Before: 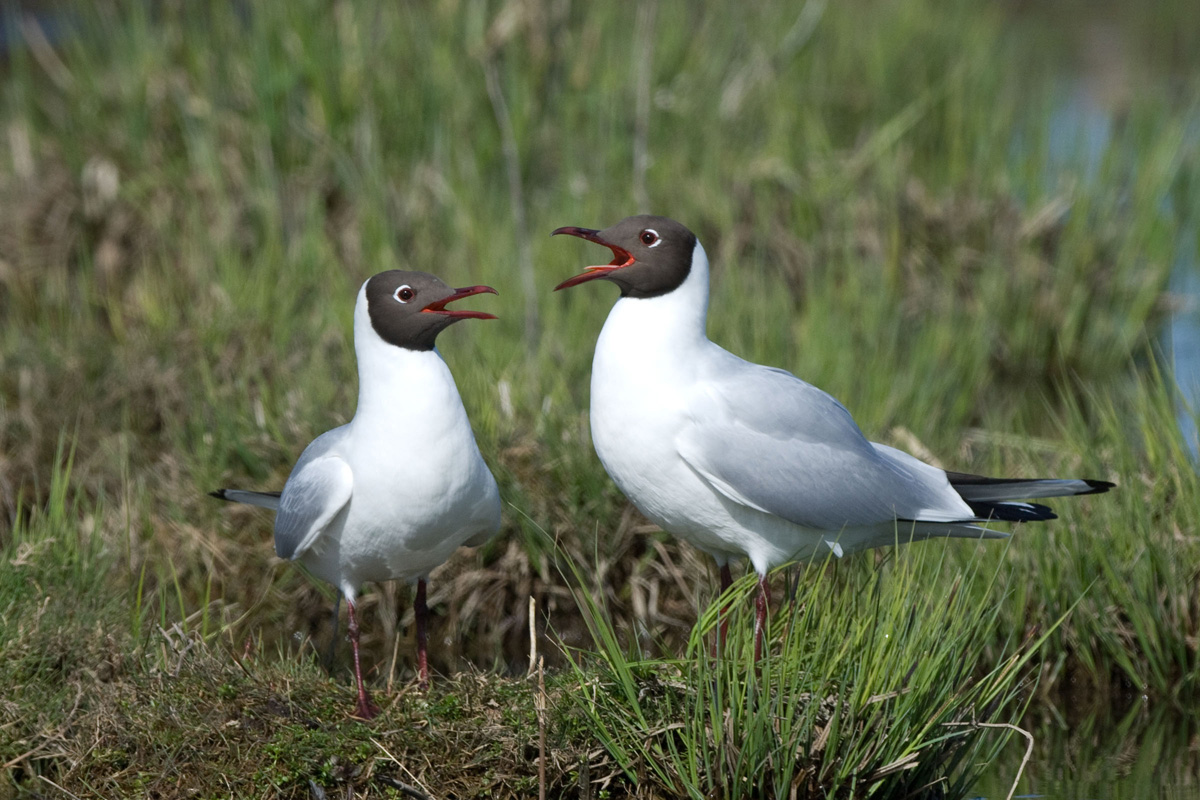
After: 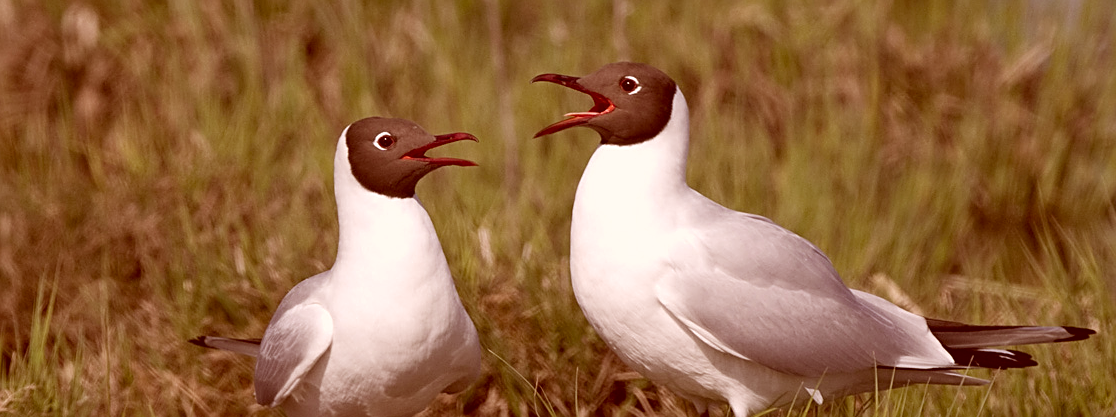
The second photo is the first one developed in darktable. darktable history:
crop: left 1.744%, top 19.225%, right 5.069%, bottom 28.357%
sharpen: on, module defaults
color correction: highlights a* 9.03, highlights b* 8.71, shadows a* 40, shadows b* 40, saturation 0.8
